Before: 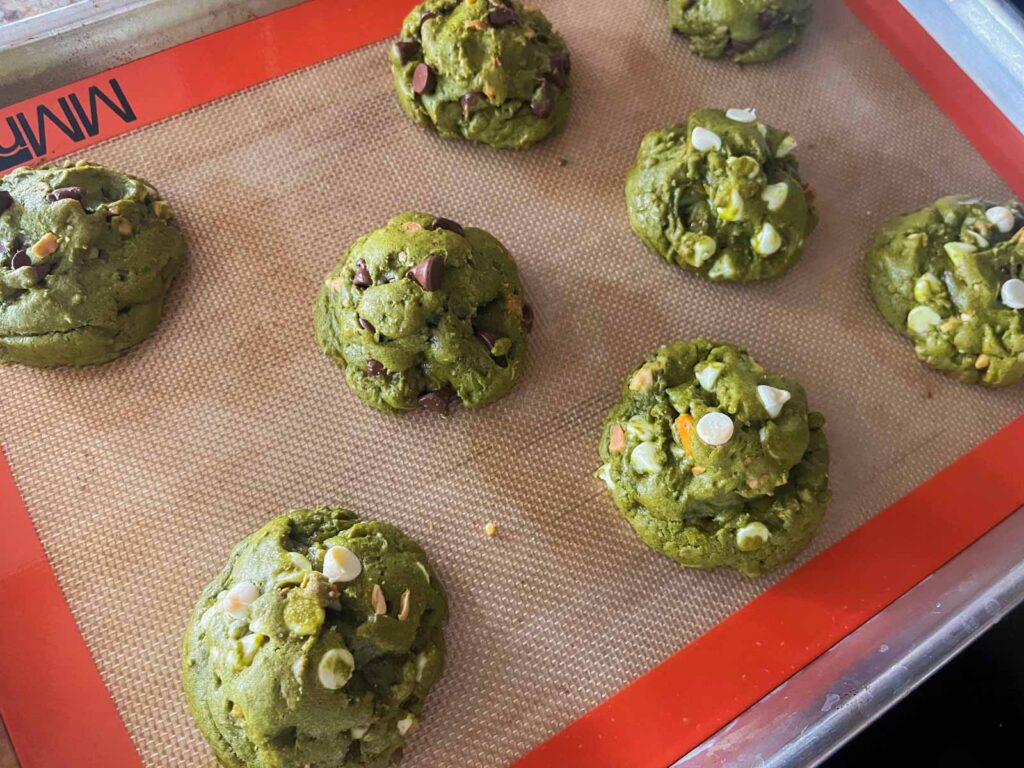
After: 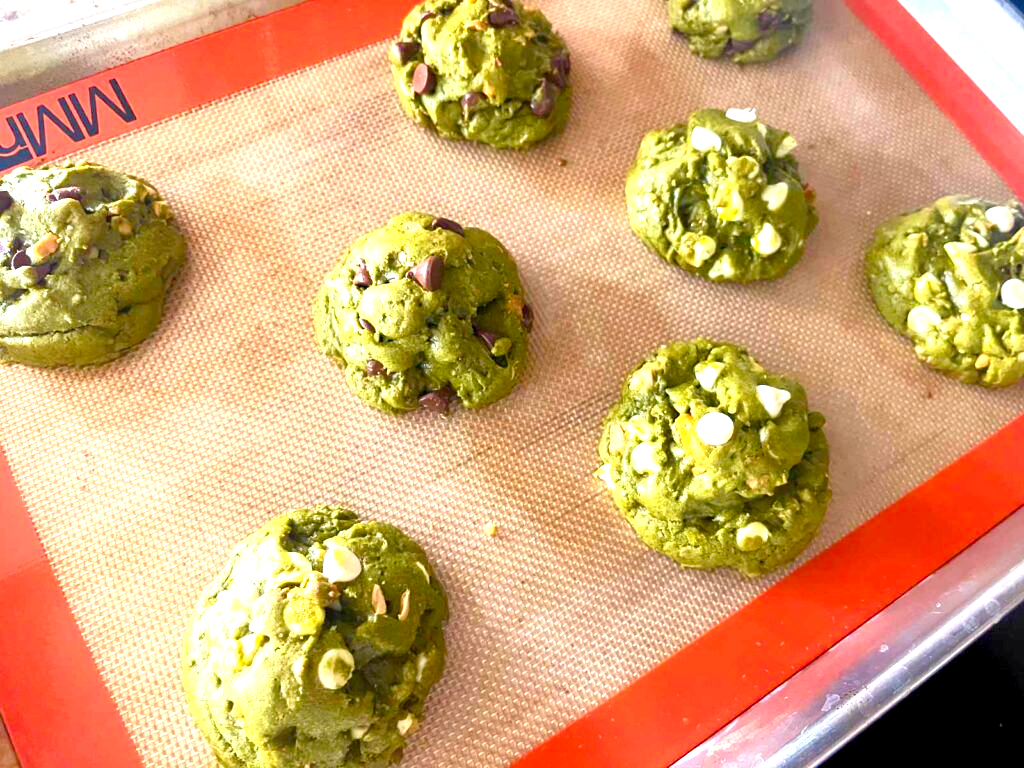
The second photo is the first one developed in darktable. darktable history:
exposure: black level correction -0.002, exposure 1.35 EV, compensate highlight preservation false
color balance: contrast -0.5%
color balance rgb: shadows lift › chroma 3%, shadows lift › hue 280.8°, power › hue 330°, highlights gain › chroma 3%, highlights gain › hue 75.6°, global offset › luminance -1%, perceptual saturation grading › global saturation 20%, perceptual saturation grading › highlights -25%, perceptual saturation grading › shadows 50%, global vibrance 20%
